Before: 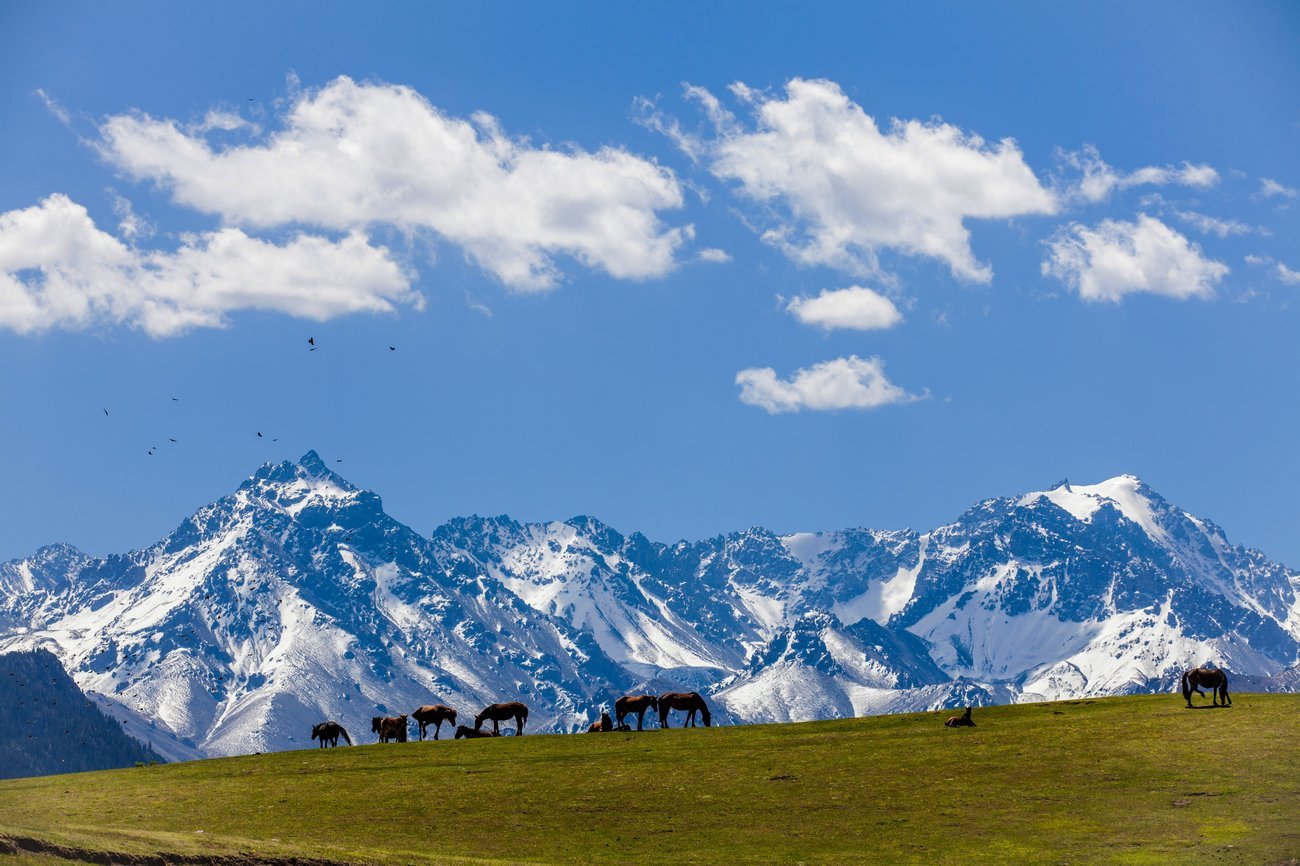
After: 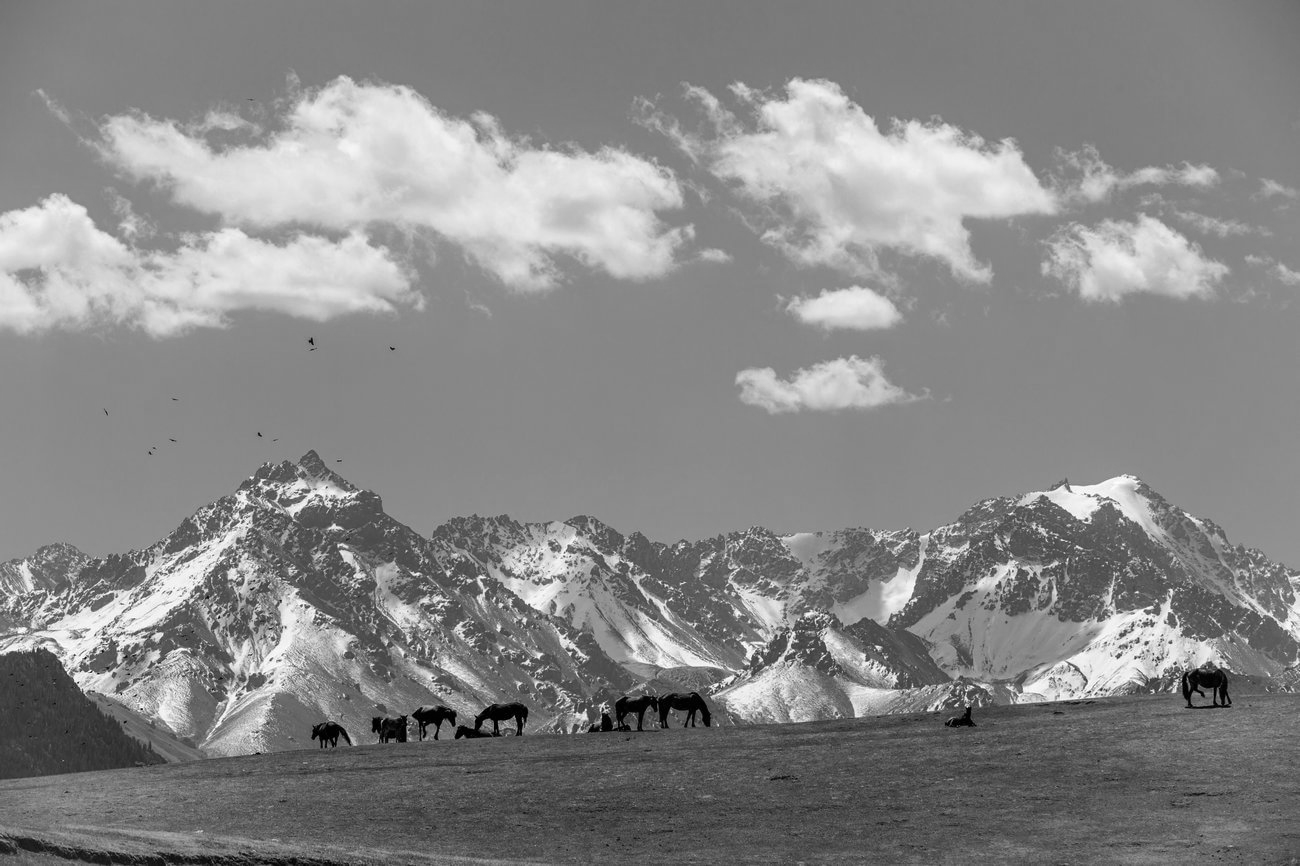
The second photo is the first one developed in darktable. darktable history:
monochrome: on, module defaults
velvia: on, module defaults
